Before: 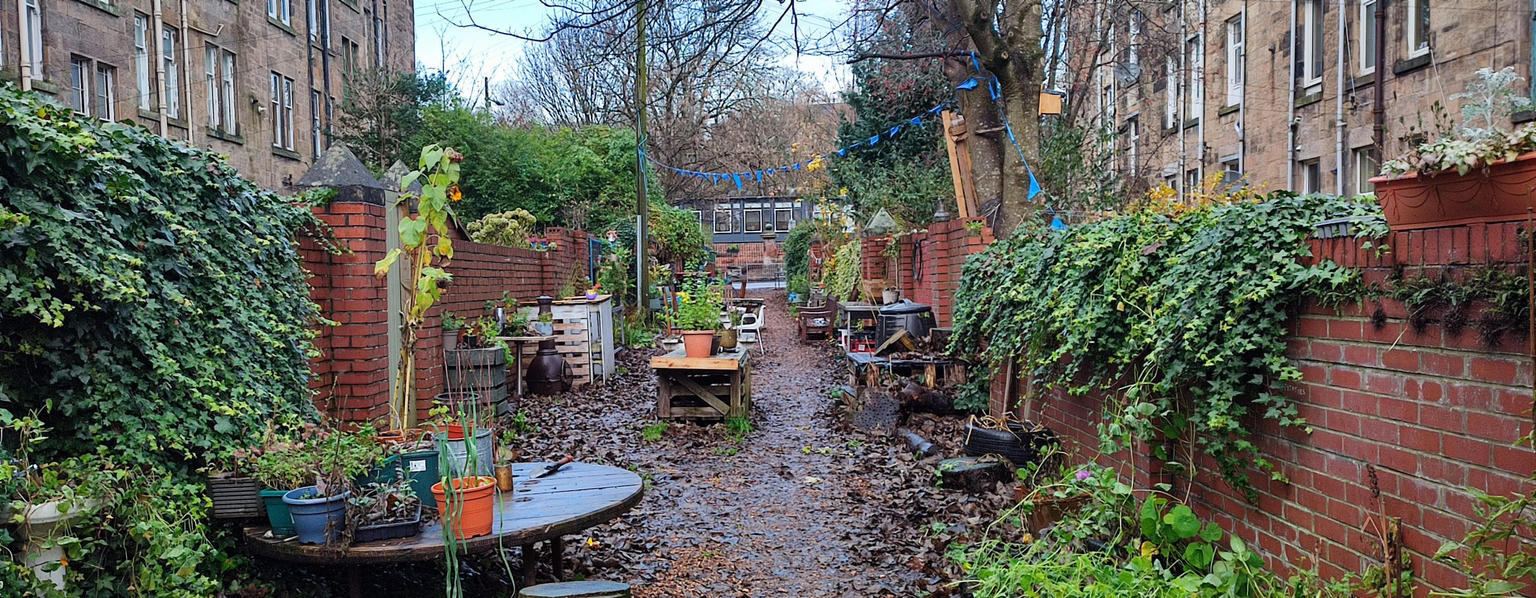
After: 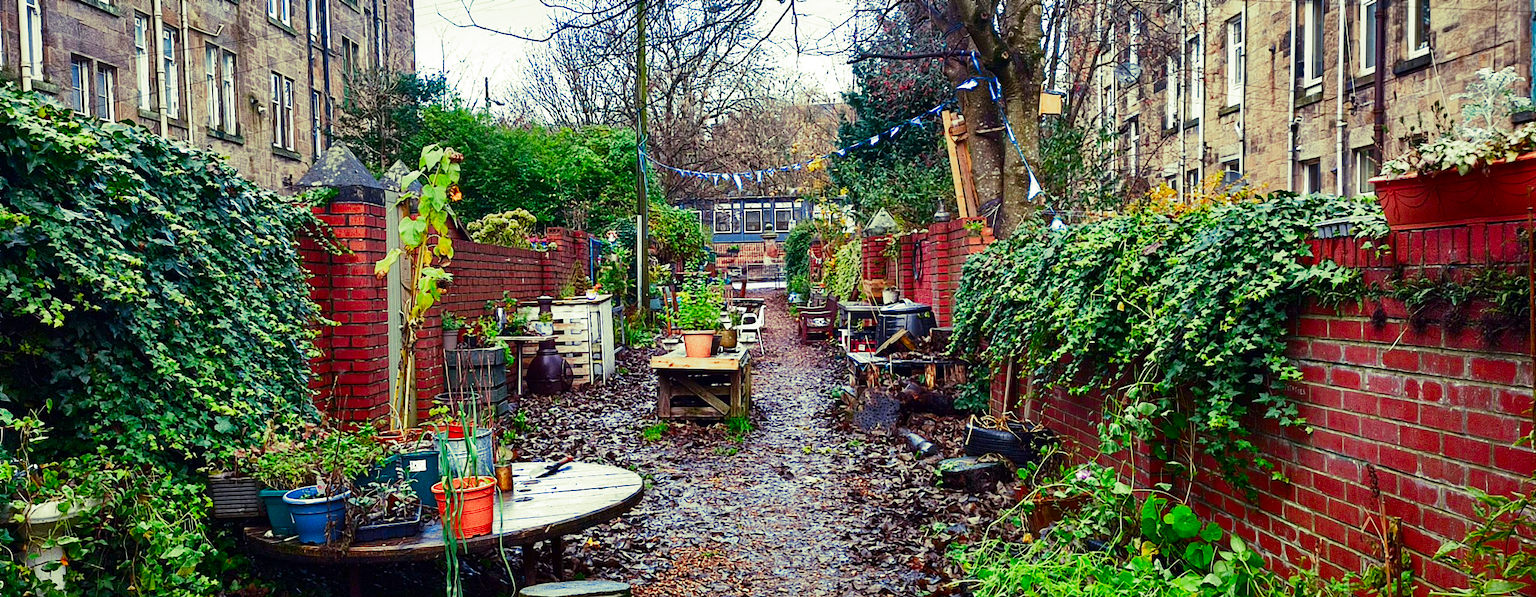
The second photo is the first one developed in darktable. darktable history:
split-toning: shadows › hue 290.82°, shadows › saturation 0.34, highlights › saturation 0.38, balance 0, compress 50%
contrast brightness saturation: contrast 0.26, brightness 0.02, saturation 0.87
